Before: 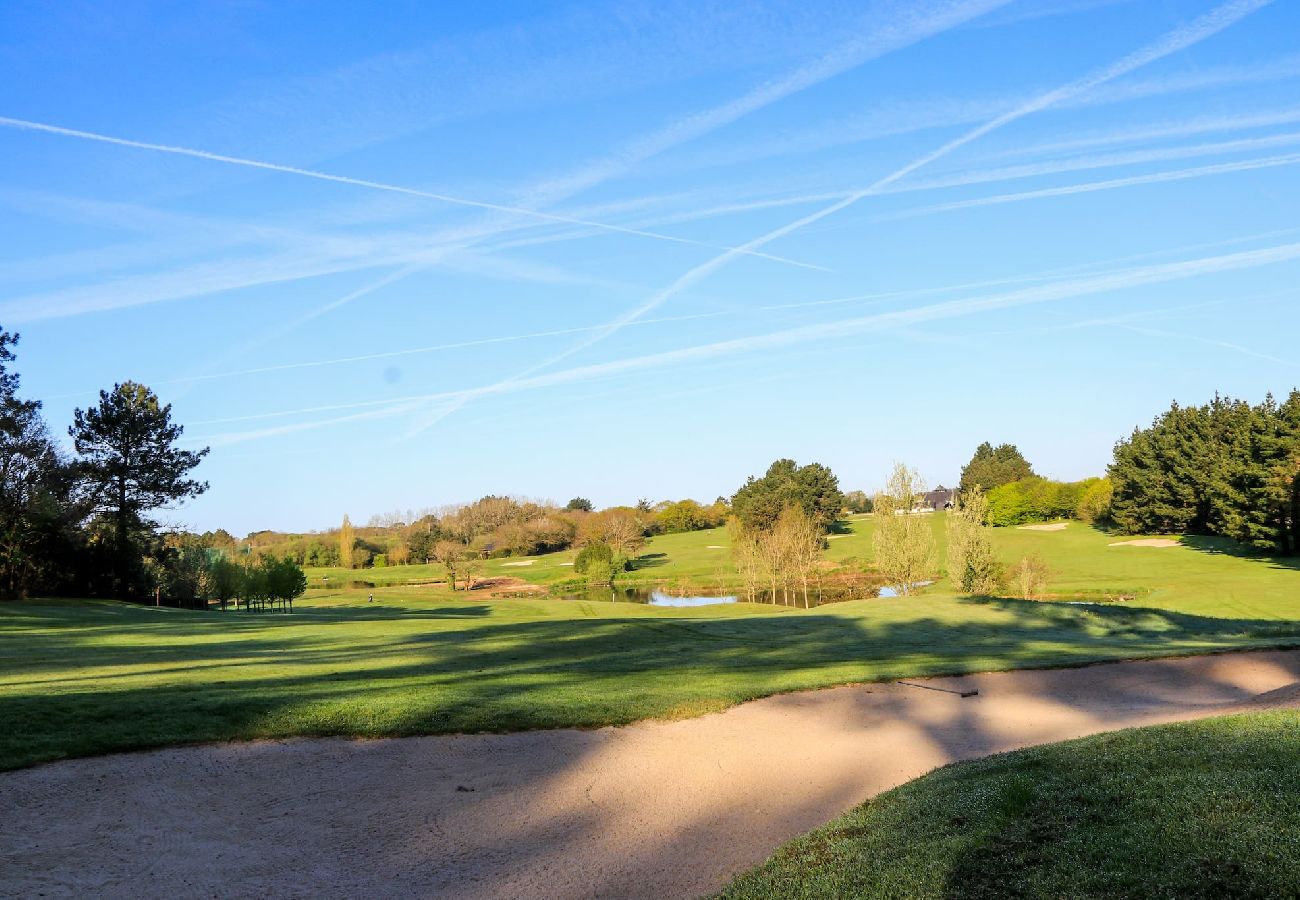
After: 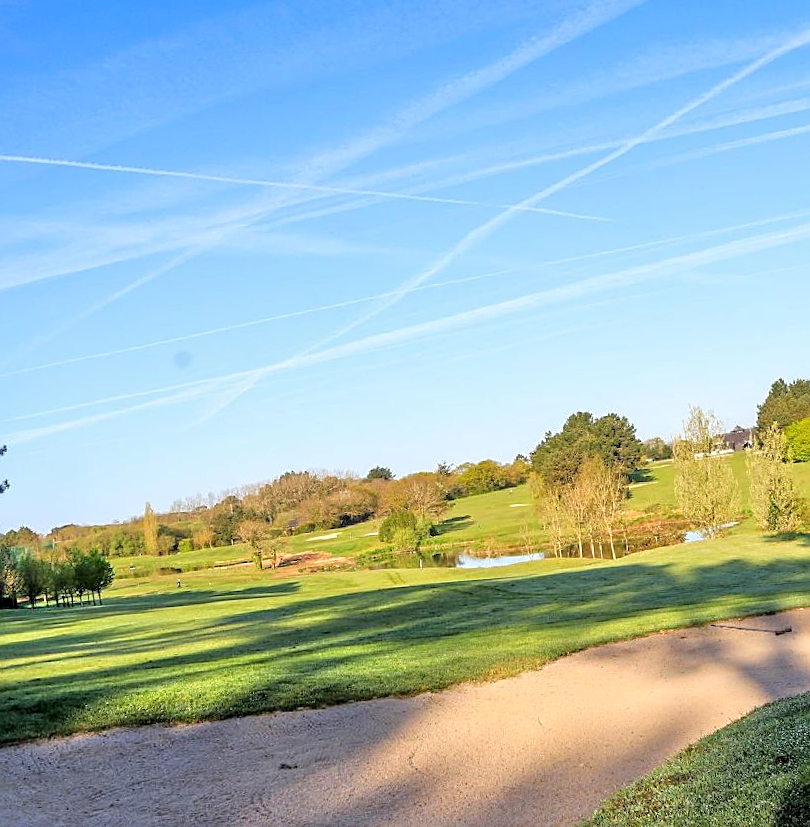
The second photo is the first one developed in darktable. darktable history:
tone equalizer: -7 EV 0.15 EV, -6 EV 0.6 EV, -5 EV 1.15 EV, -4 EV 1.33 EV, -3 EV 1.15 EV, -2 EV 0.6 EV, -1 EV 0.15 EV, mask exposure compensation -0.5 EV
sharpen: on, module defaults
local contrast: highlights 100%, shadows 100%, detail 120%, midtone range 0.2
rotate and perspective: rotation -4.57°, crop left 0.054, crop right 0.944, crop top 0.087, crop bottom 0.914
crop and rotate: left 13.537%, right 19.796%
